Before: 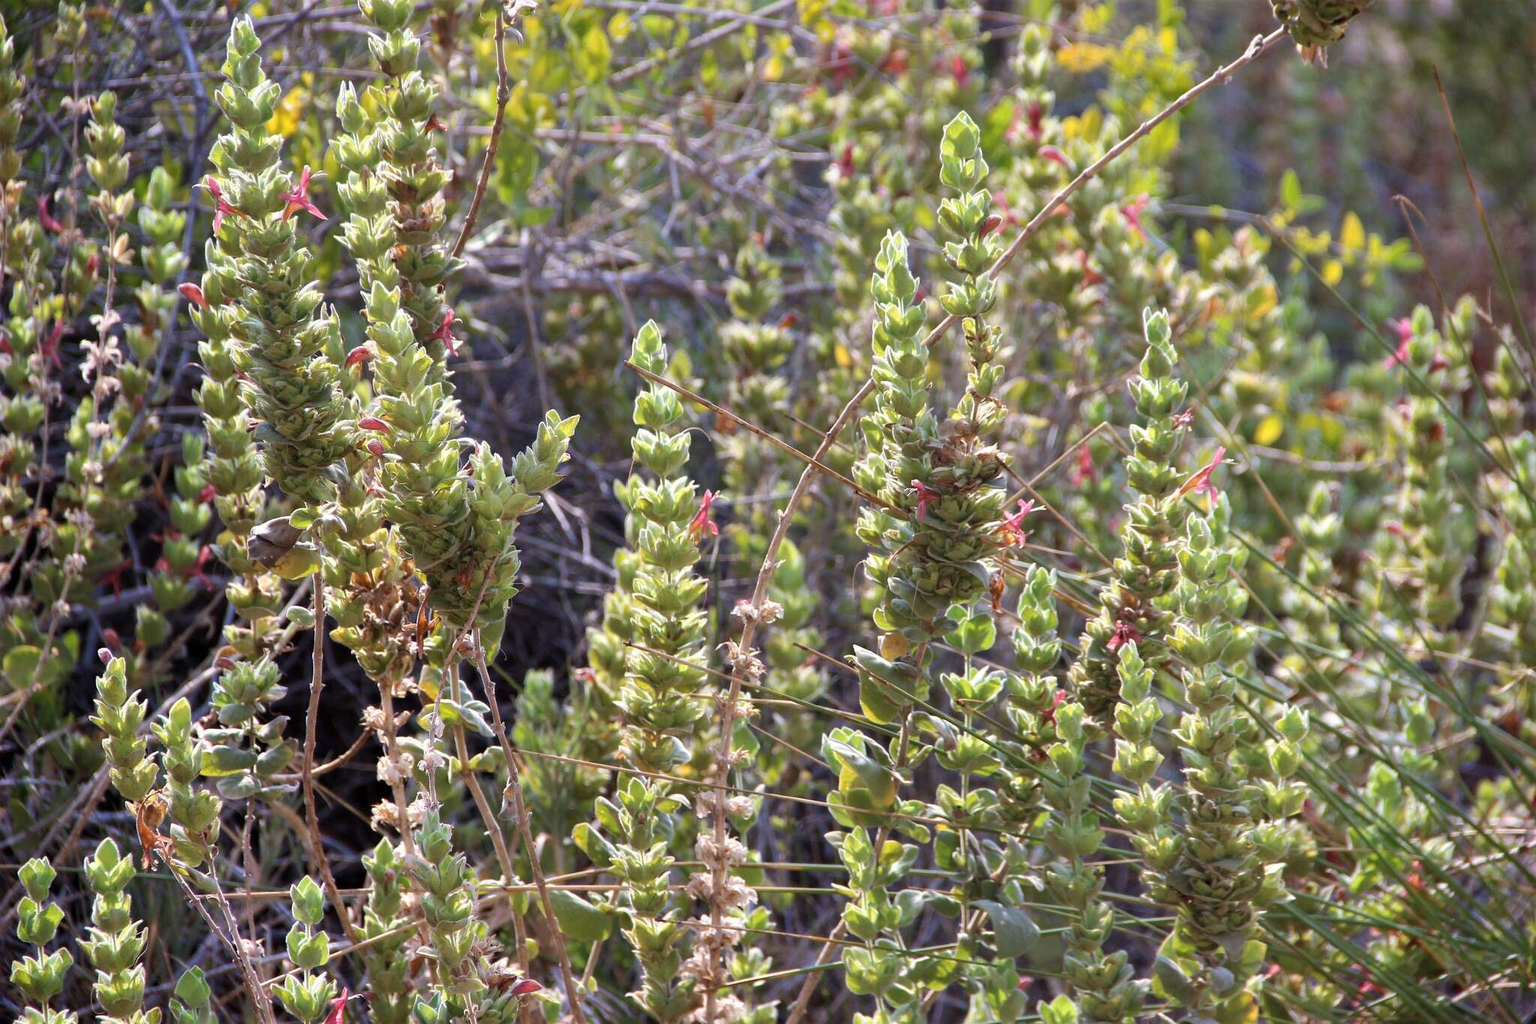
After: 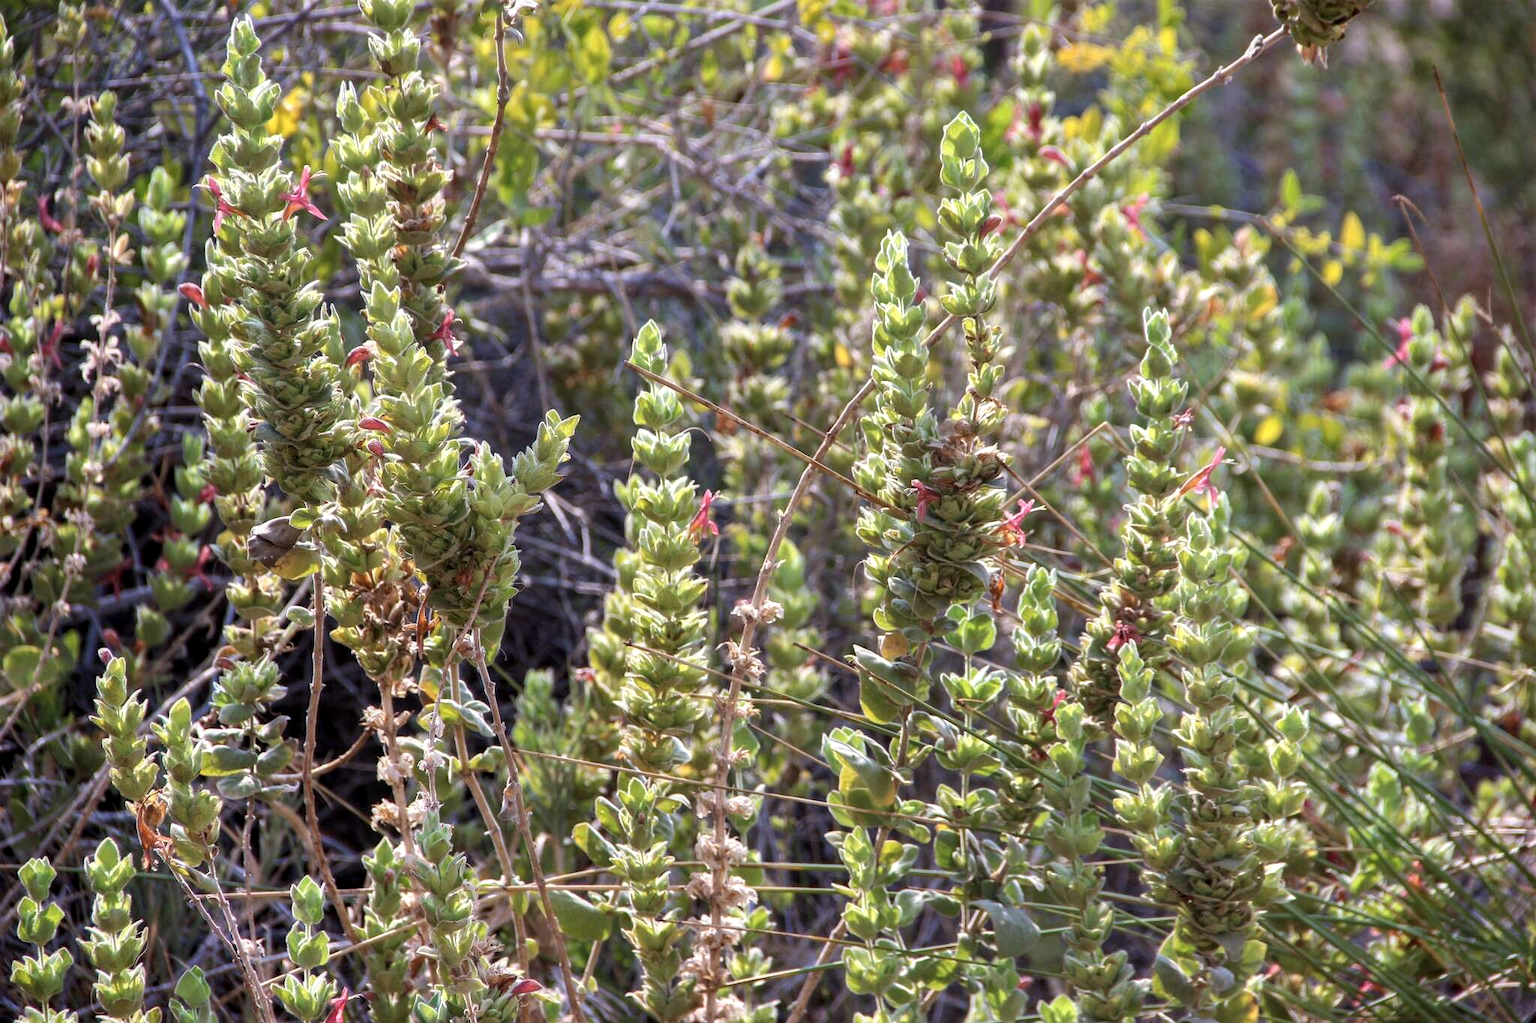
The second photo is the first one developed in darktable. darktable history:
color balance rgb: perceptual saturation grading › global saturation -3%
local contrast: on, module defaults
